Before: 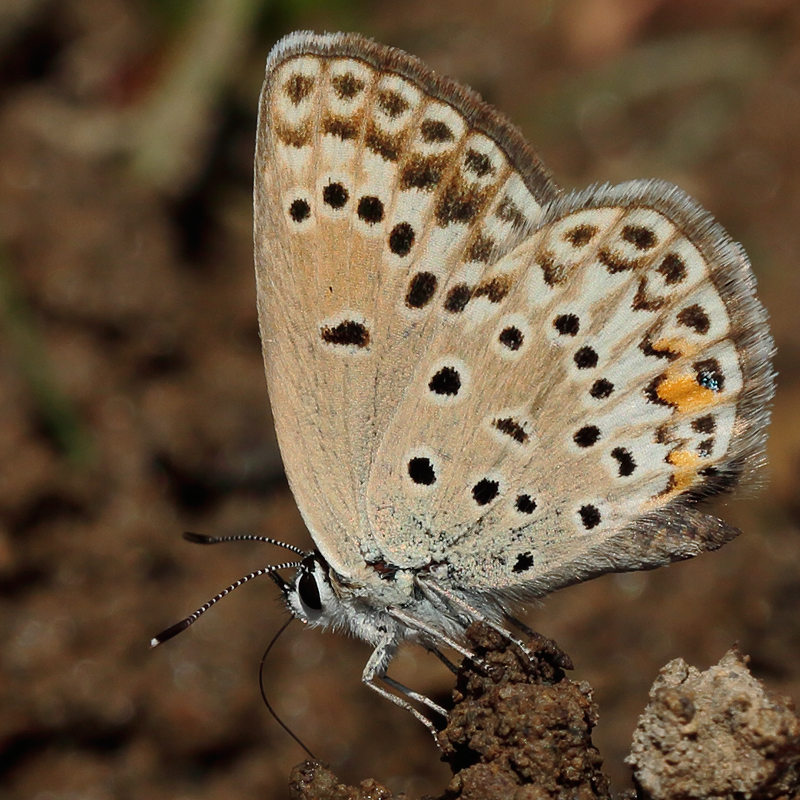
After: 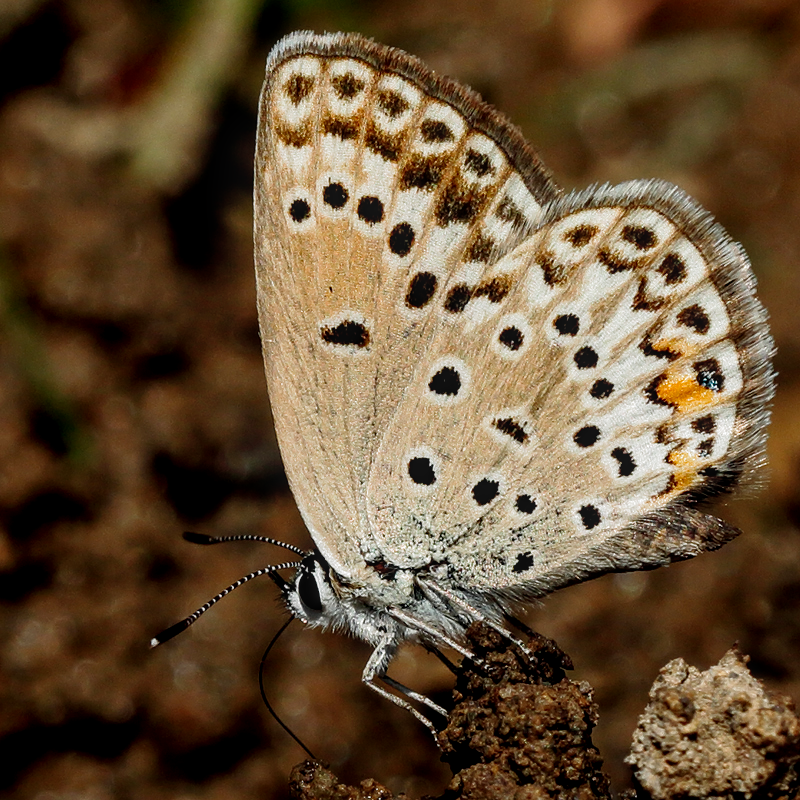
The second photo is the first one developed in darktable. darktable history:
filmic rgb: black relative exposure -8.2 EV, white relative exposure 2.2 EV, threshold 3 EV, hardness 7.11, latitude 75%, contrast 1.325, highlights saturation mix -2%, shadows ↔ highlights balance 30%, preserve chrominance no, color science v5 (2021), contrast in shadows safe, contrast in highlights safe, enable highlight reconstruction true
tone equalizer: on, module defaults
local contrast: on, module defaults
